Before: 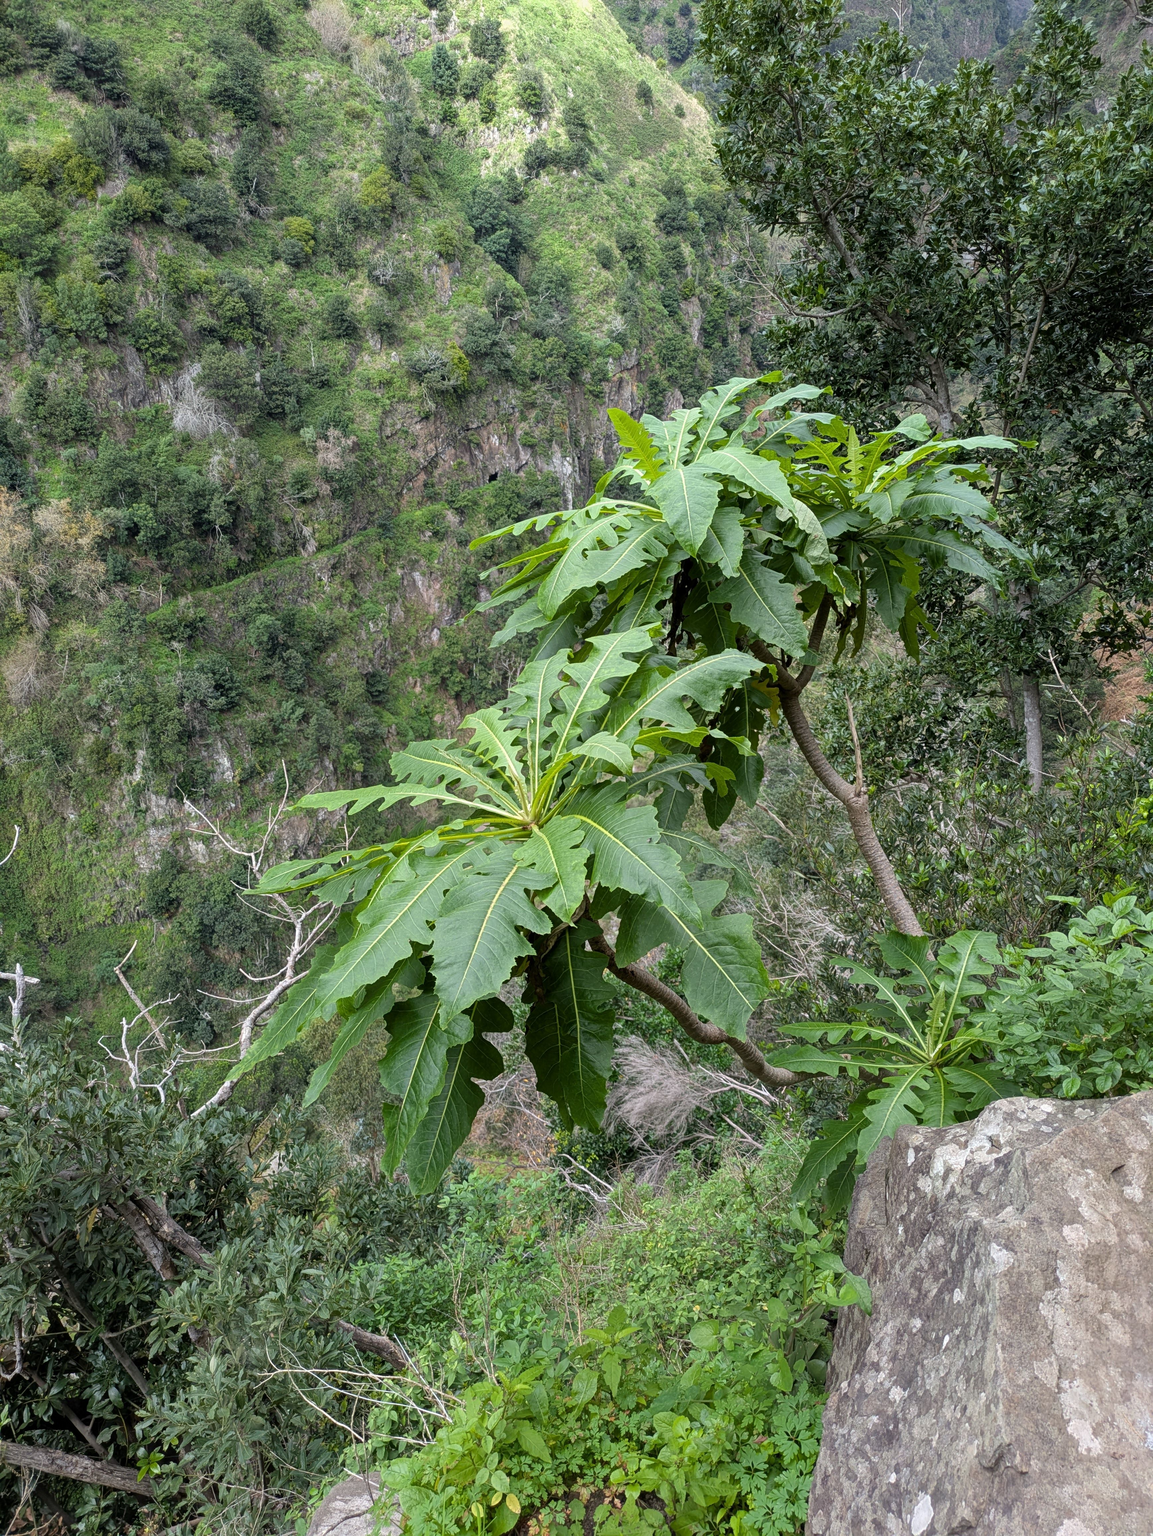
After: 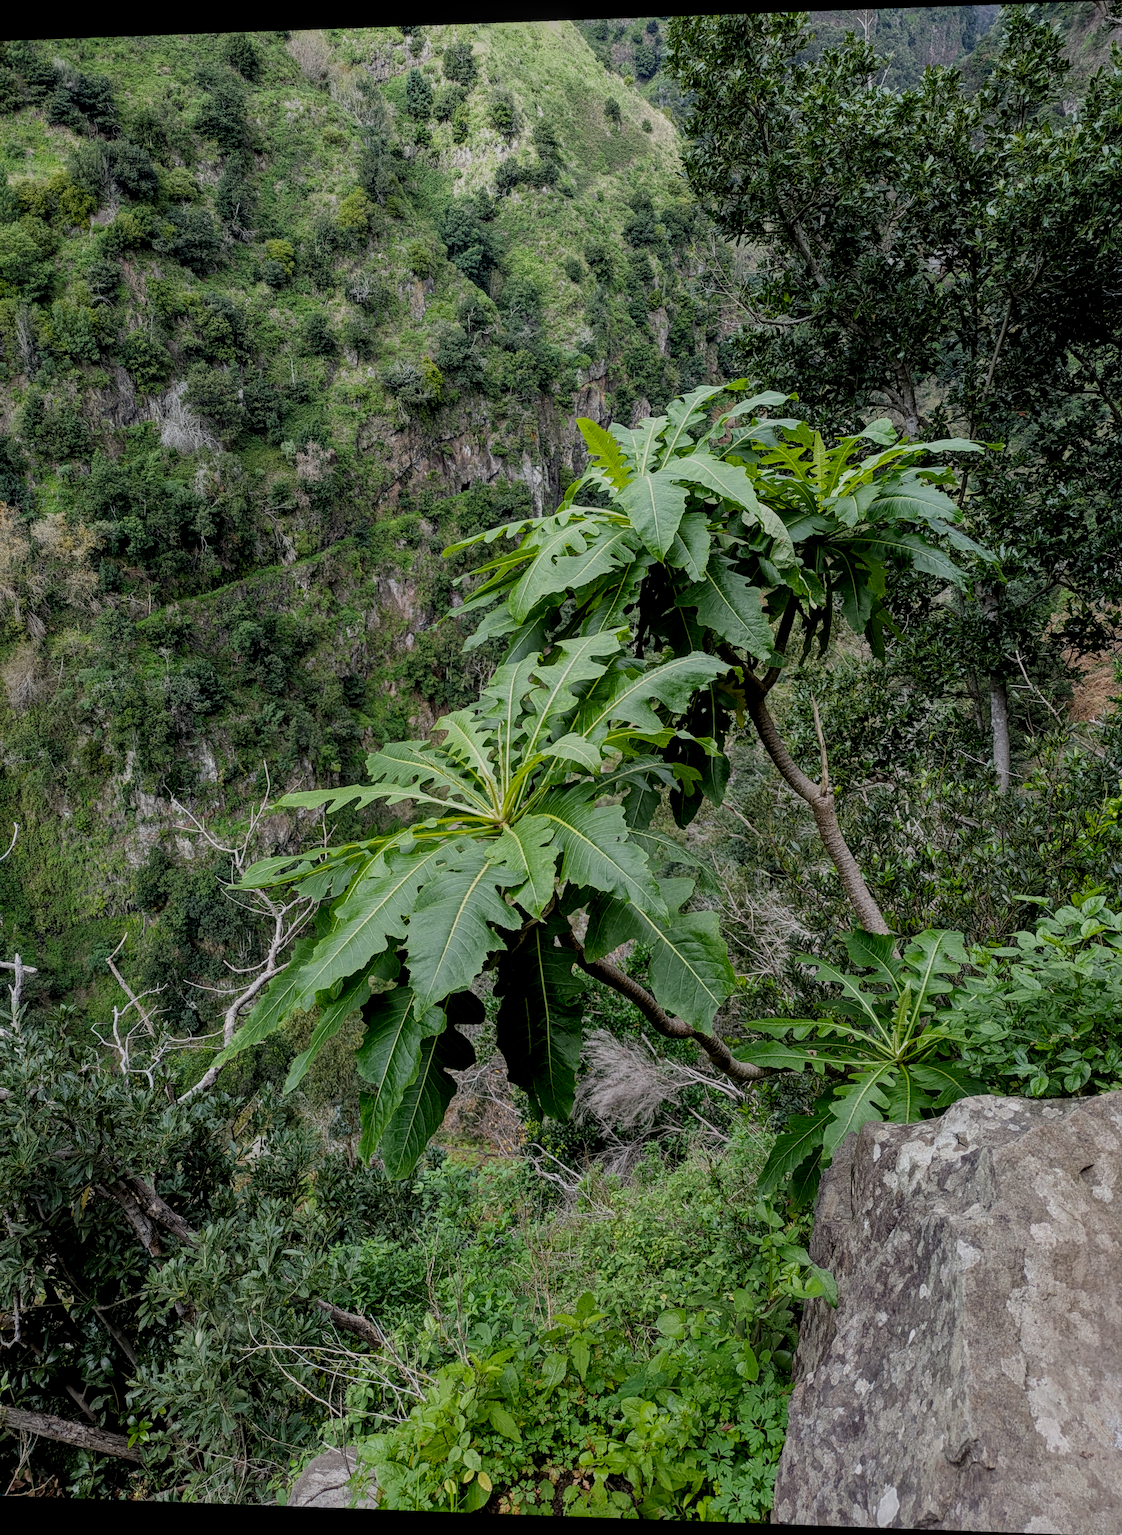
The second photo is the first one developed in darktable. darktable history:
local contrast: on, module defaults
filmic rgb: middle gray luminance 29%, black relative exposure -10.3 EV, white relative exposure 5.5 EV, threshold 6 EV, target black luminance 0%, hardness 3.95, latitude 2.04%, contrast 1.132, highlights saturation mix 5%, shadows ↔ highlights balance 15.11%, add noise in highlights 0, preserve chrominance no, color science v3 (2019), use custom middle-gray values true, iterations of high-quality reconstruction 0, contrast in highlights soft, enable highlight reconstruction true
rotate and perspective: lens shift (horizontal) -0.055, automatic cropping off
